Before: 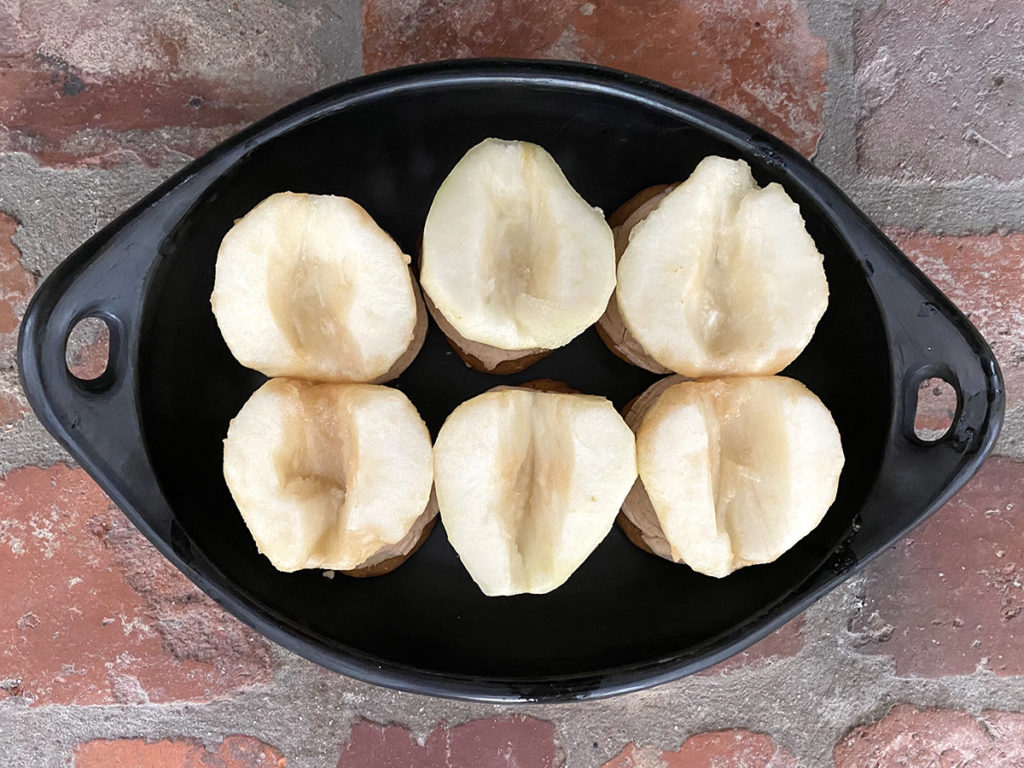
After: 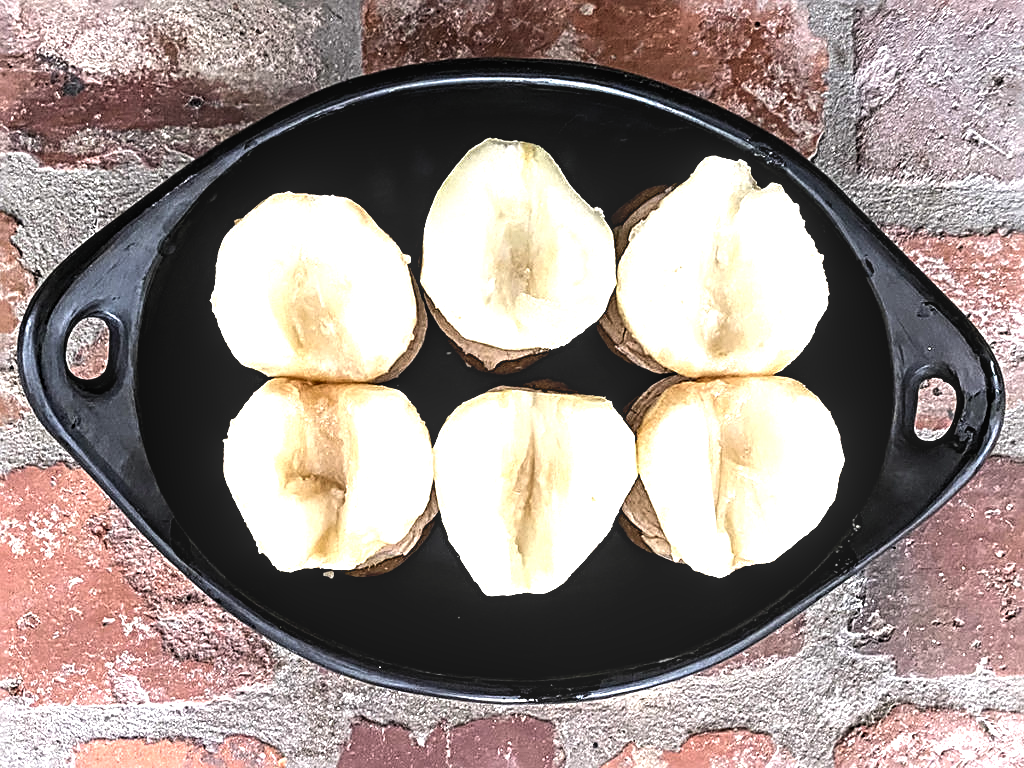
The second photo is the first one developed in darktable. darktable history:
local contrast: on, module defaults
levels: levels [0.016, 0.484, 0.953]
sharpen: radius 2.817, amount 0.715
color zones: mix -62.47%
tone equalizer: -8 EV -1.08 EV, -7 EV -1.01 EV, -6 EV -0.867 EV, -5 EV -0.578 EV, -3 EV 0.578 EV, -2 EV 0.867 EV, -1 EV 1.01 EV, +0 EV 1.08 EV, edges refinement/feathering 500, mask exposure compensation -1.57 EV, preserve details no
